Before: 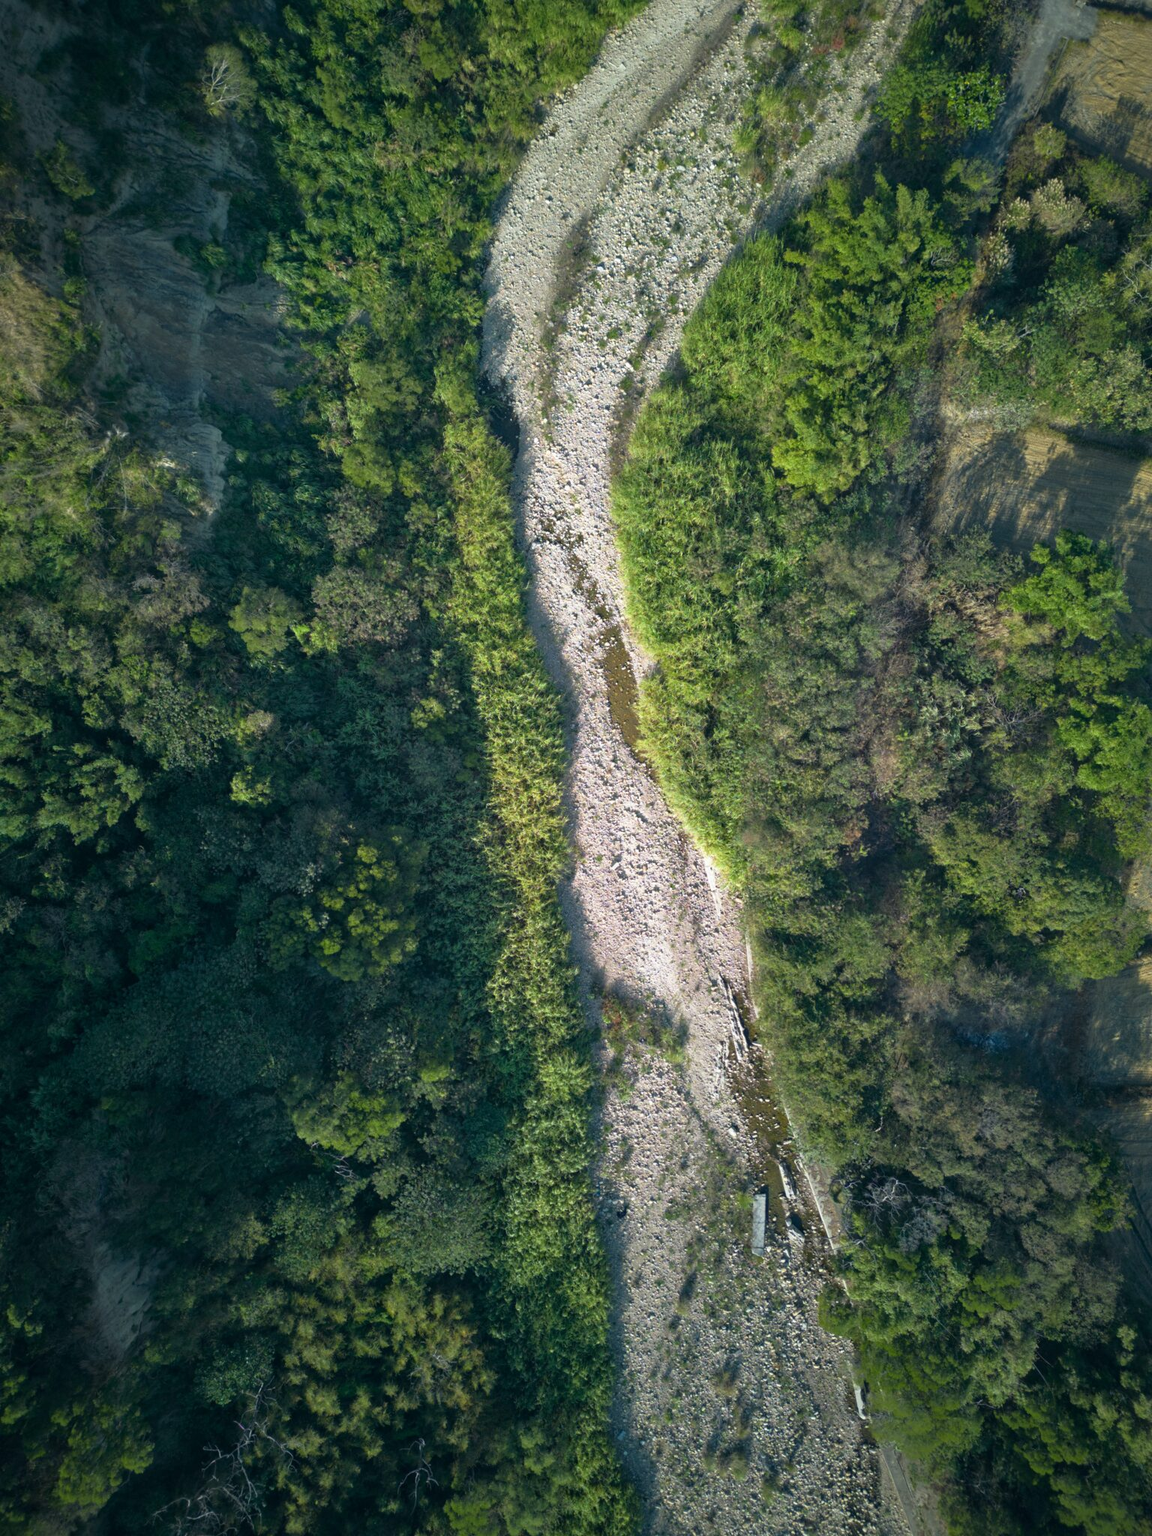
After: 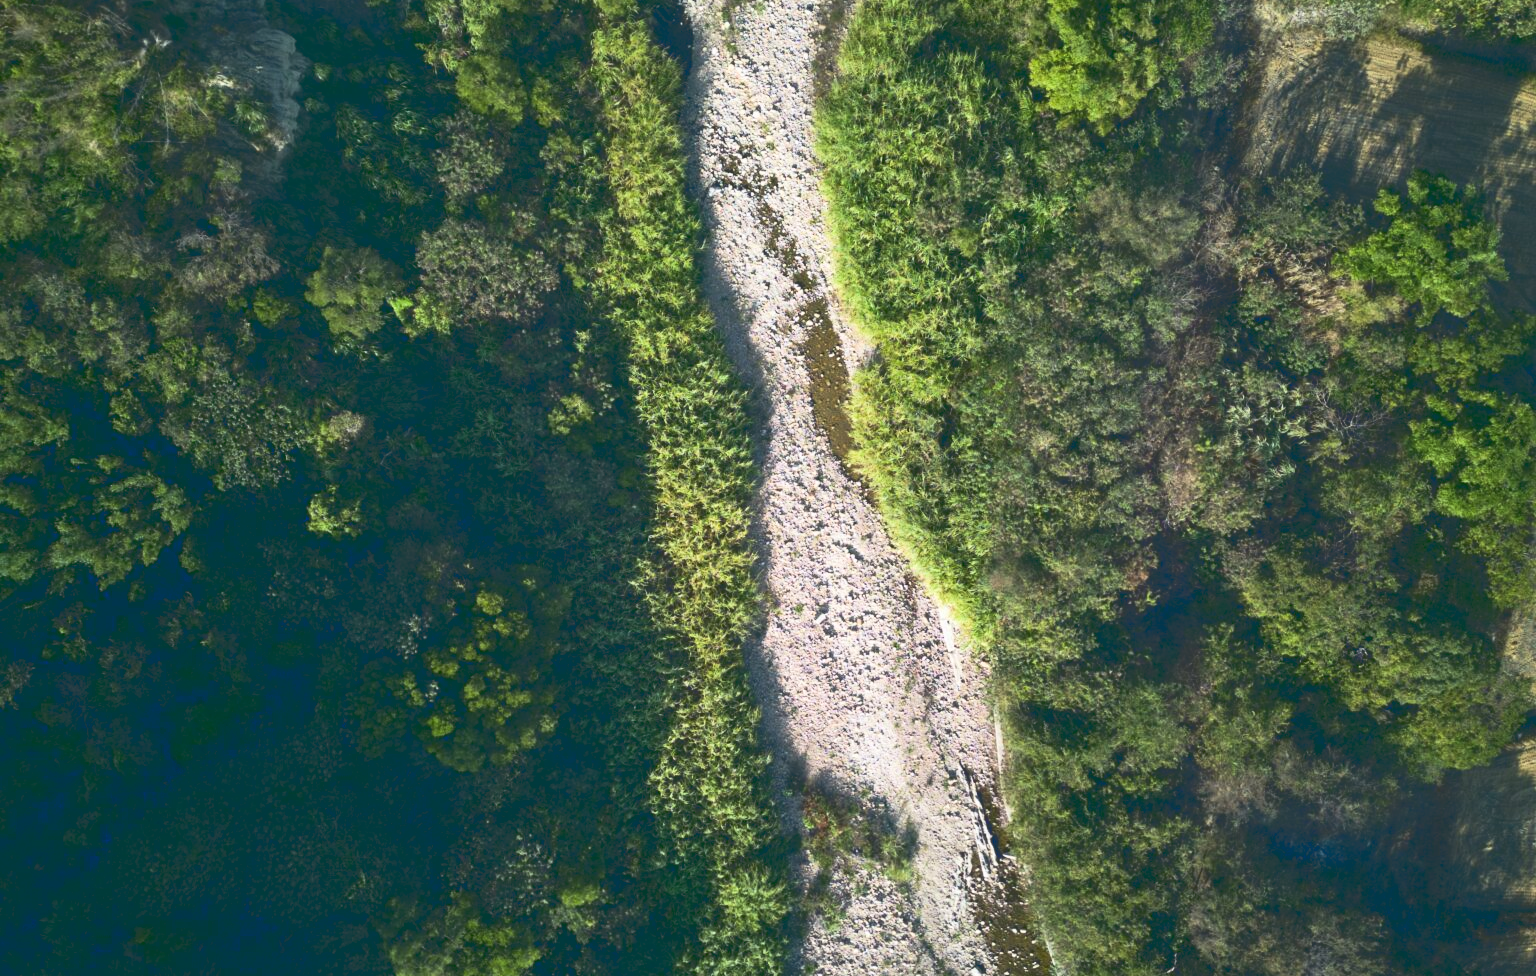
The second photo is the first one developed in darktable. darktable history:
crop and rotate: top 26.173%, bottom 26.128%
tone curve: curves: ch0 [(0, 0) (0.003, 0.183) (0.011, 0.183) (0.025, 0.184) (0.044, 0.188) (0.069, 0.197) (0.1, 0.204) (0.136, 0.212) (0.177, 0.226) (0.224, 0.24) (0.277, 0.273) (0.335, 0.322) (0.399, 0.388) (0.468, 0.468) (0.543, 0.579) (0.623, 0.686) (0.709, 0.792) (0.801, 0.877) (0.898, 0.939) (1, 1)], color space Lab, linked channels, preserve colors none
